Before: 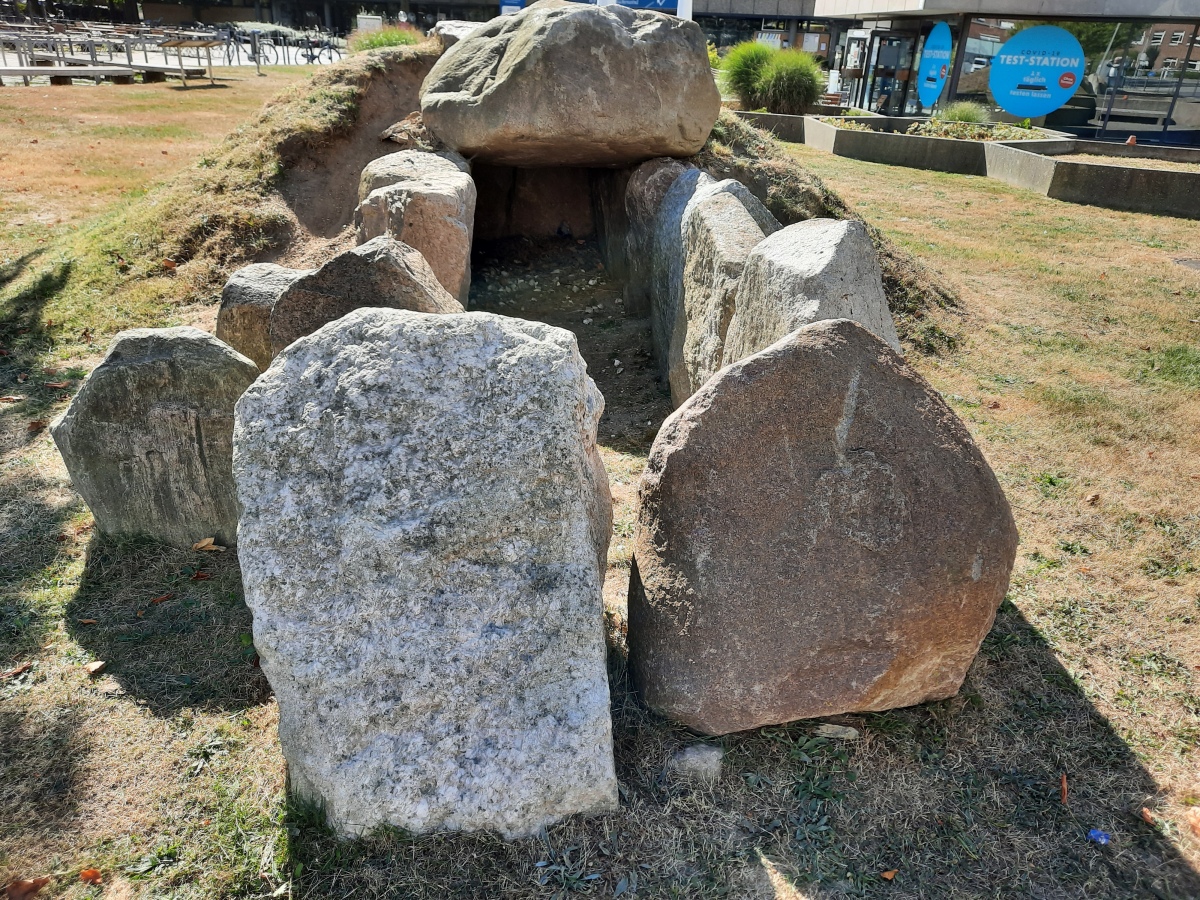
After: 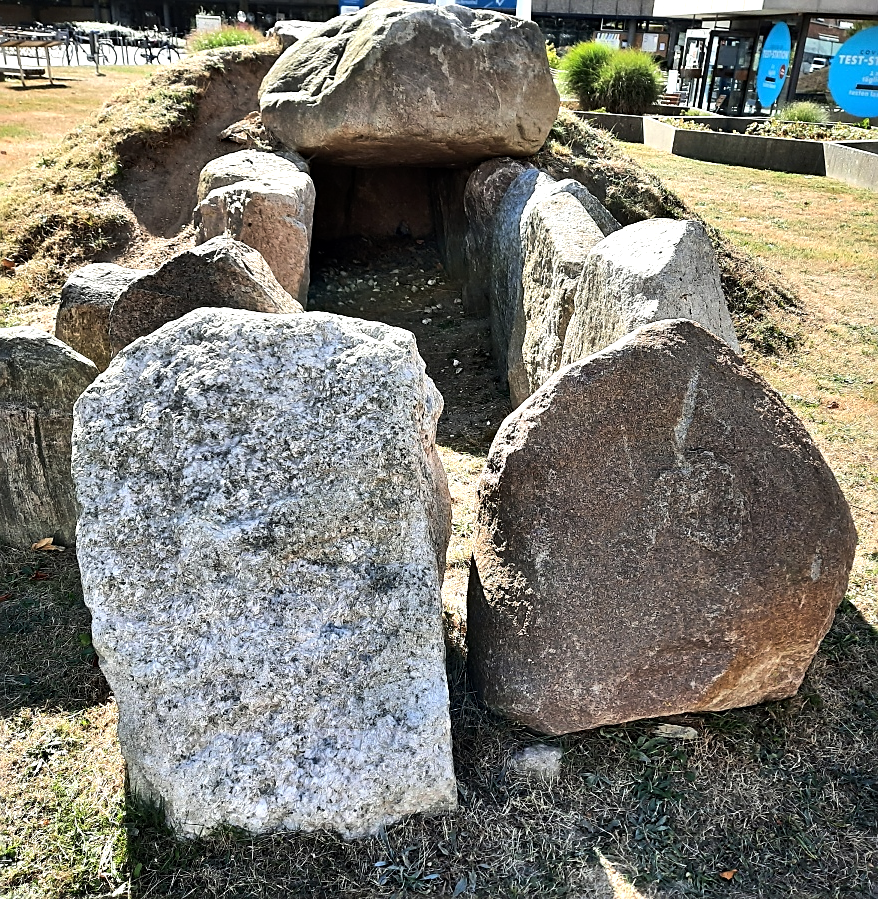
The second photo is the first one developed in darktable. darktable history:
crop: left 13.443%, right 13.31%
tone equalizer: -8 EV -0.75 EV, -7 EV -0.7 EV, -6 EV -0.6 EV, -5 EV -0.4 EV, -3 EV 0.4 EV, -2 EV 0.6 EV, -1 EV 0.7 EV, +0 EV 0.75 EV, edges refinement/feathering 500, mask exposure compensation -1.57 EV, preserve details no
sharpen: on, module defaults
